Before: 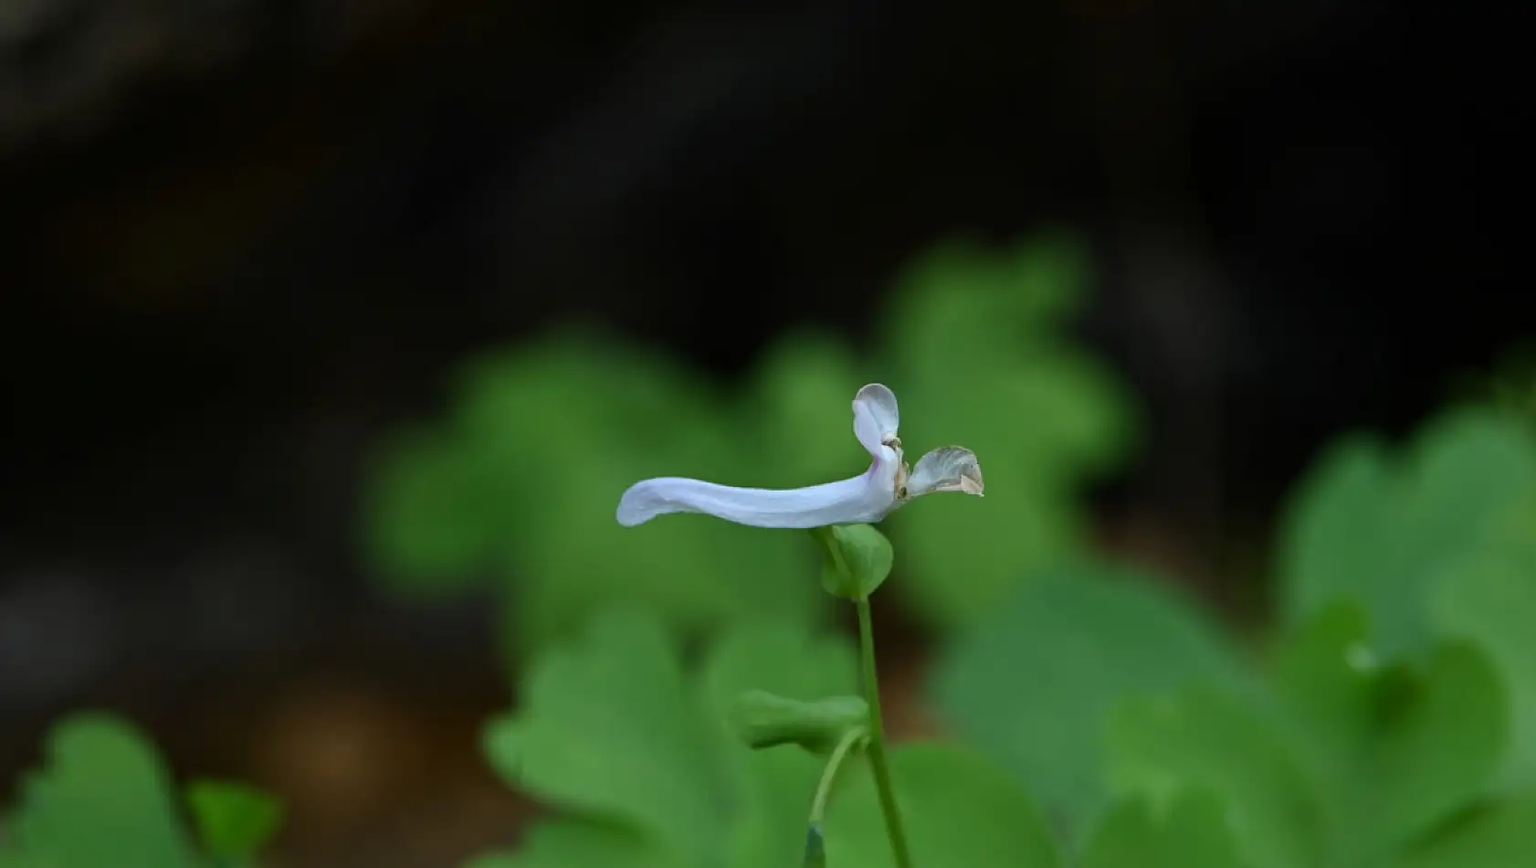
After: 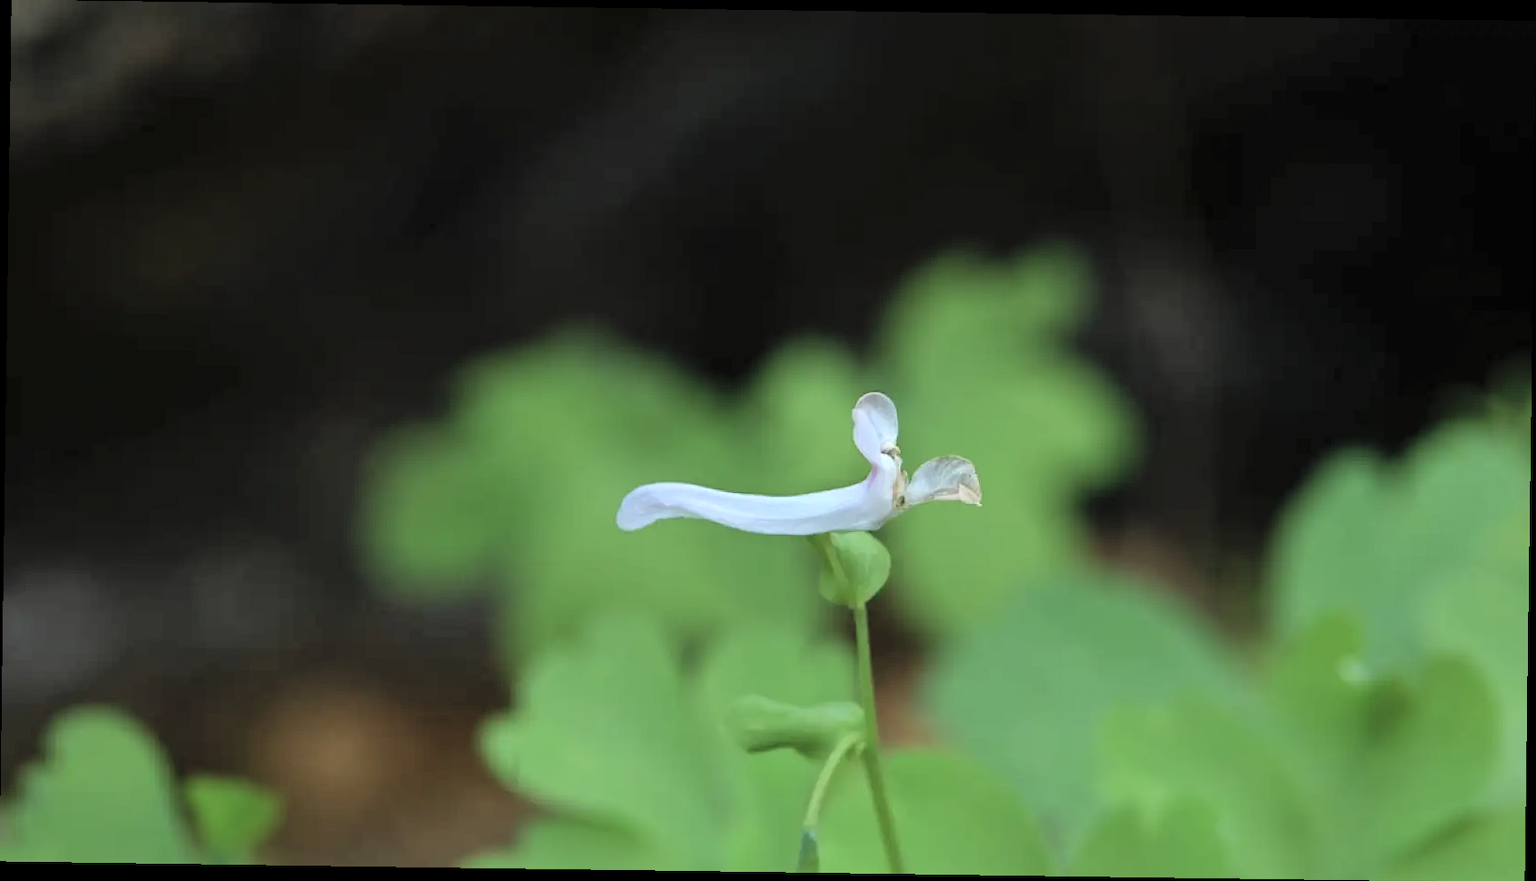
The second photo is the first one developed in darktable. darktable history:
global tonemap: drago (0.7, 100)
rotate and perspective: rotation 0.8°, automatic cropping off
